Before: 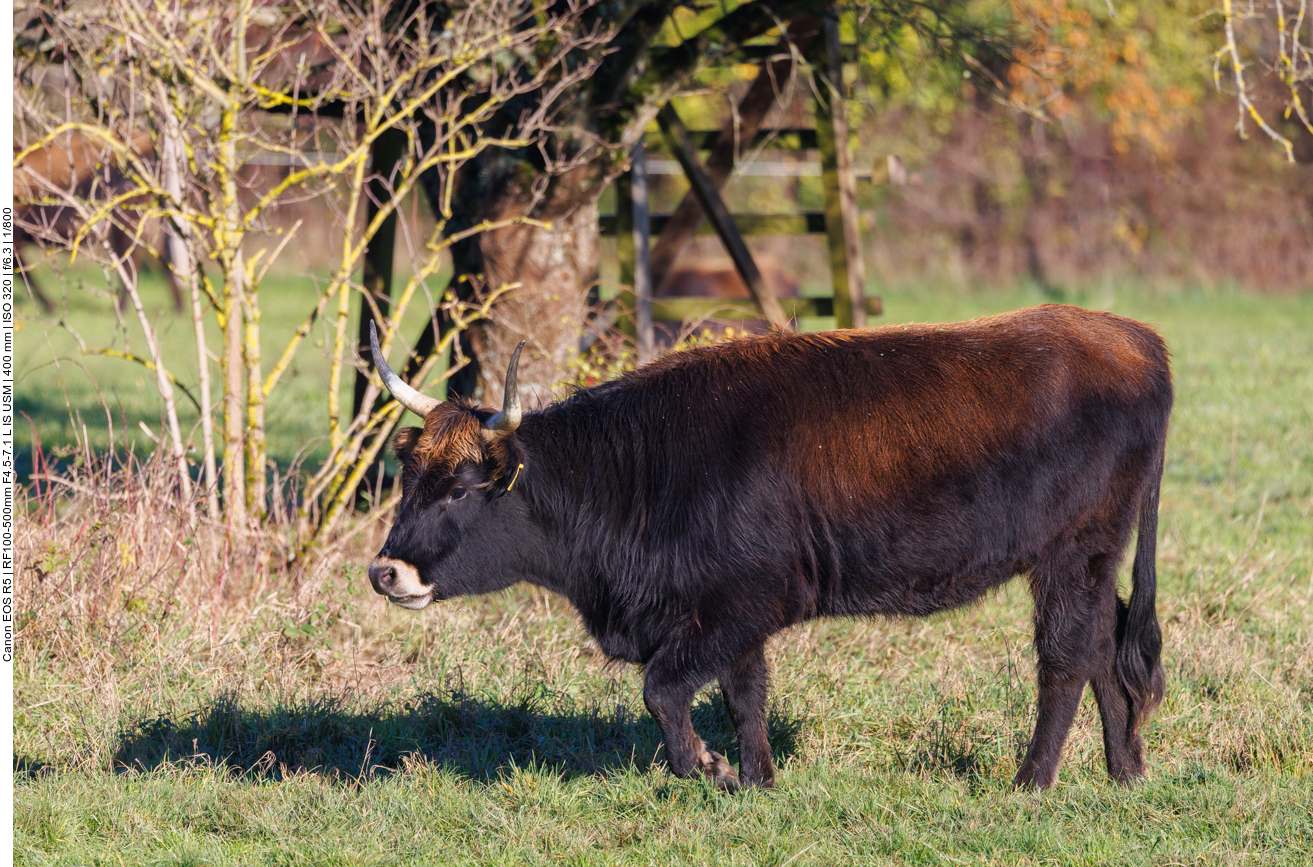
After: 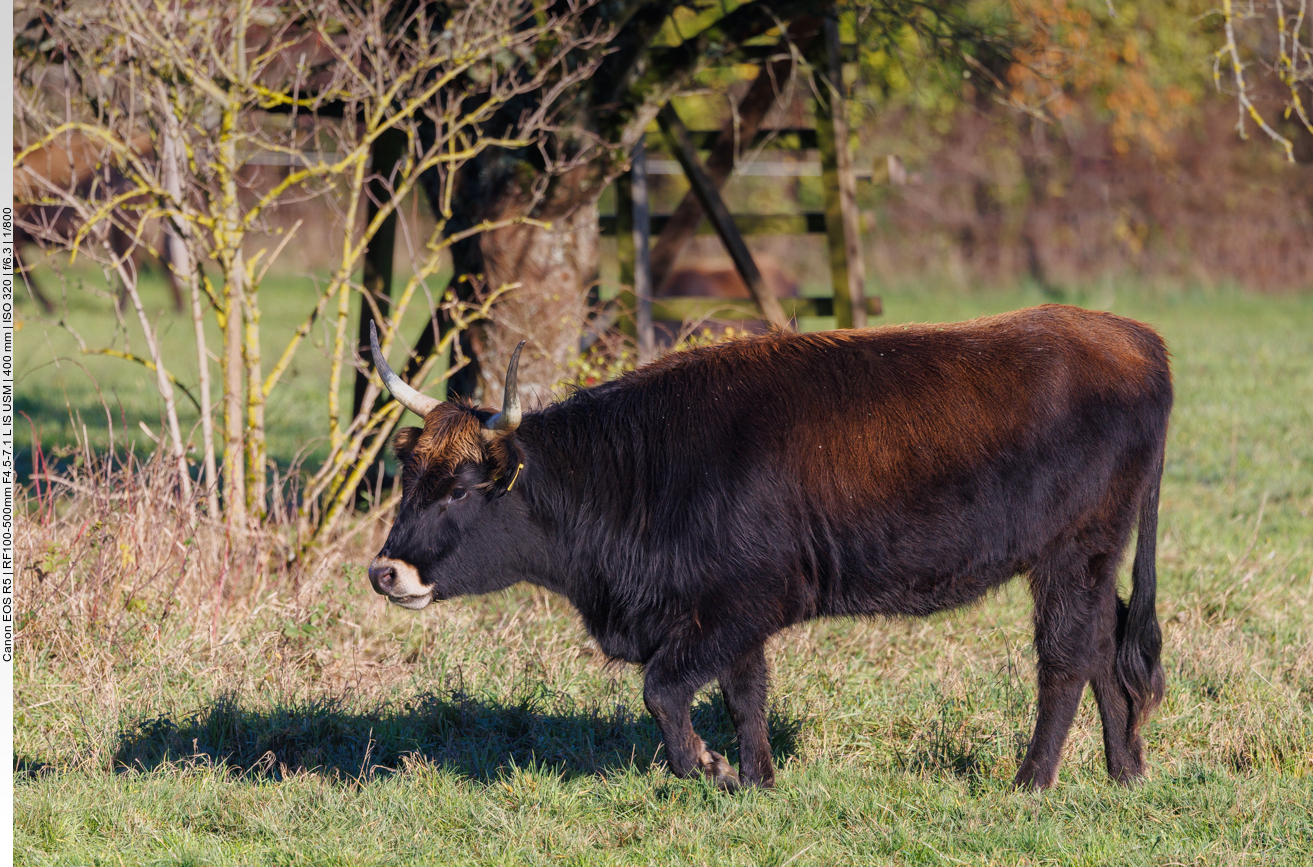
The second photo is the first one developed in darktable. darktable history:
exposure: compensate highlight preservation false
graduated density: on, module defaults
